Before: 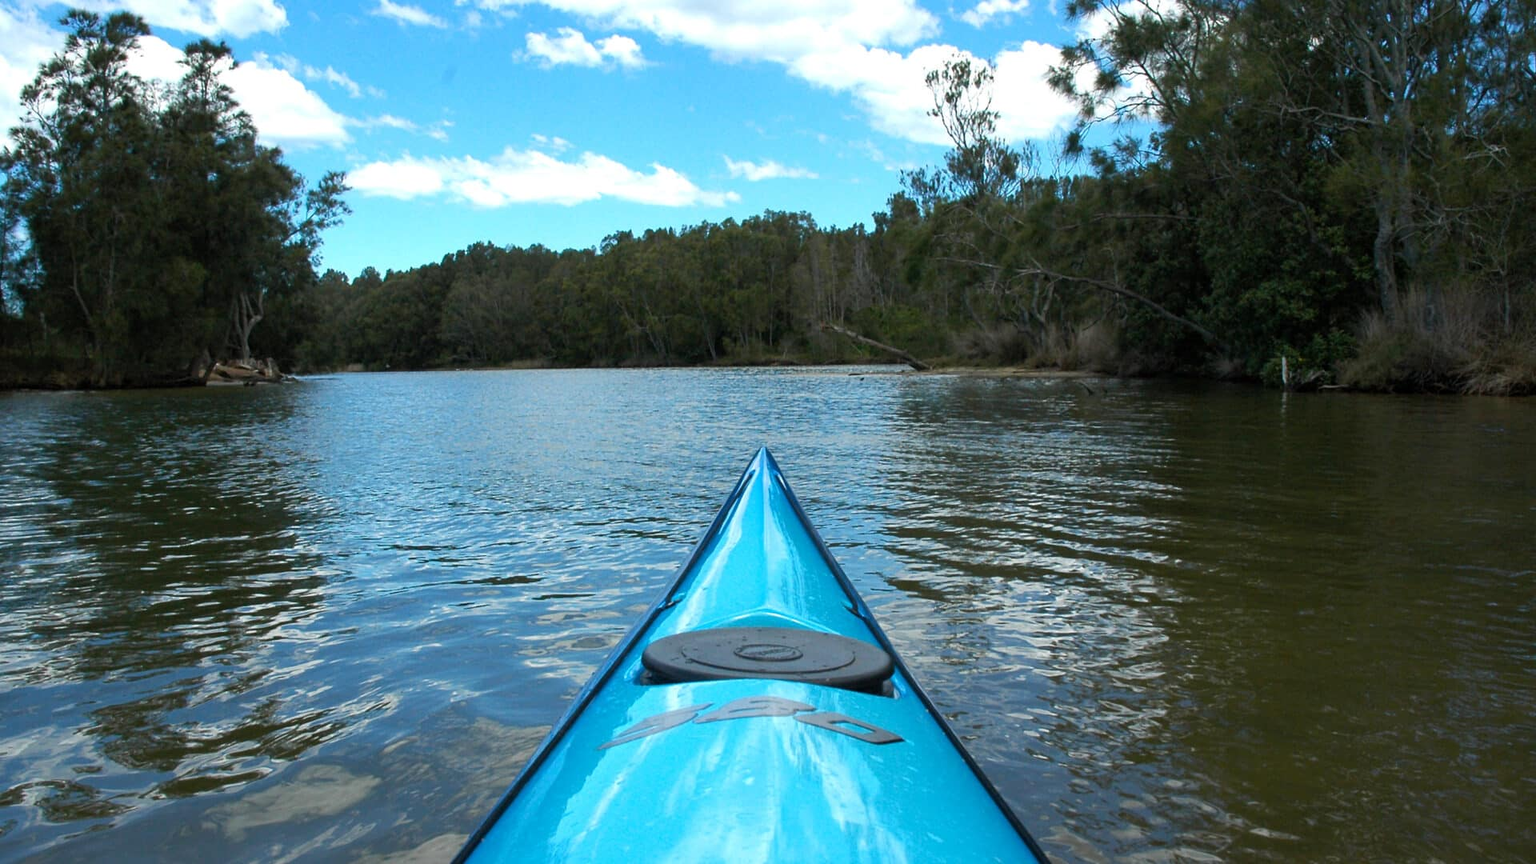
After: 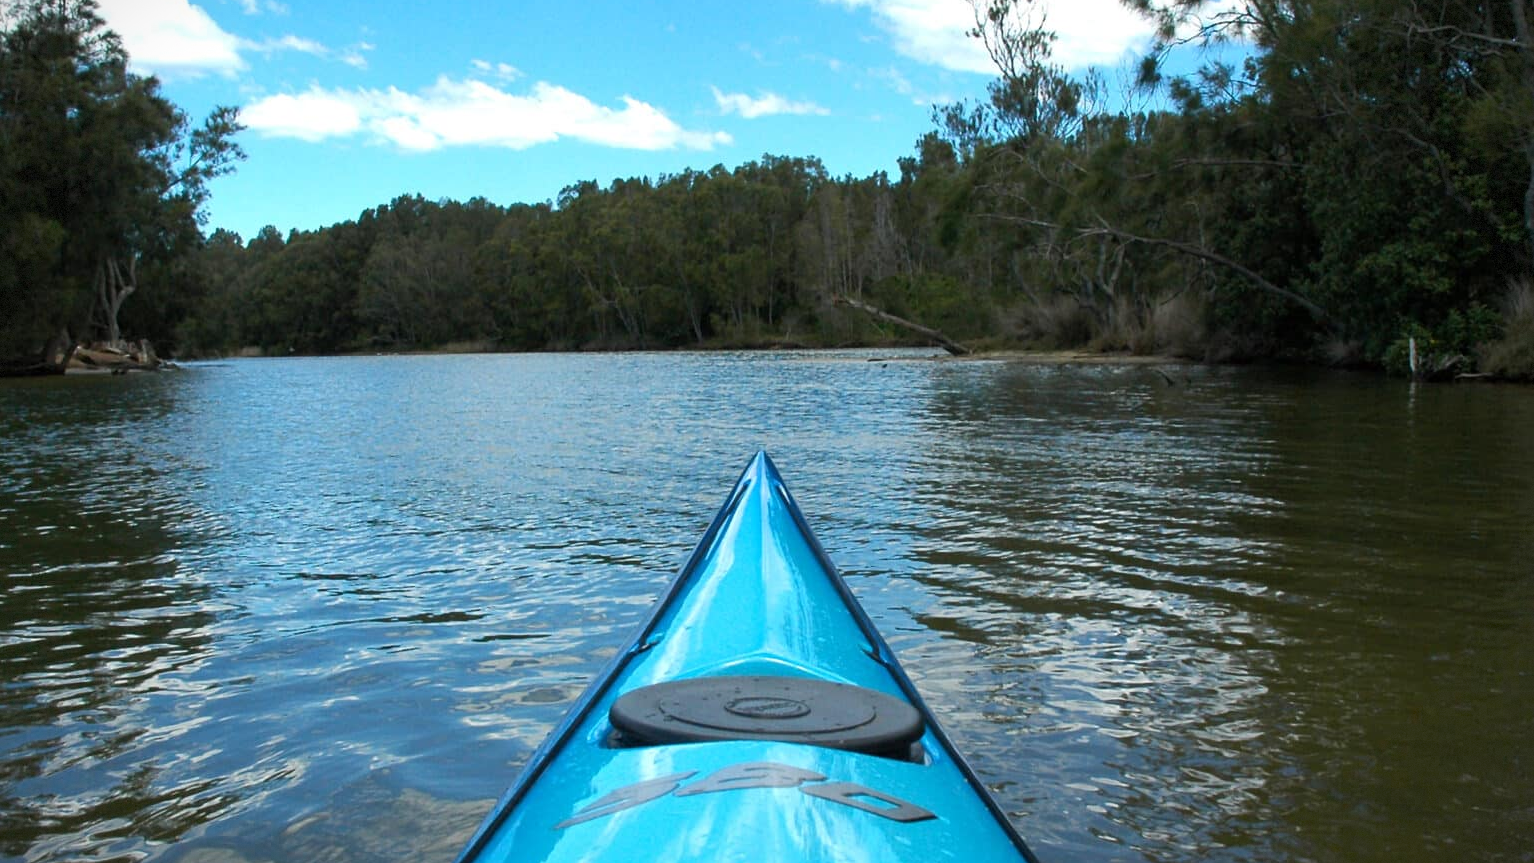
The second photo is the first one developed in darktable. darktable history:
tone equalizer: on, module defaults
crop and rotate: left 10.071%, top 10.071%, right 10.02%, bottom 10.02%
vignetting: fall-off start 100%, brightness -0.406, saturation -0.3, width/height ratio 1.324, dithering 8-bit output, unbound false
